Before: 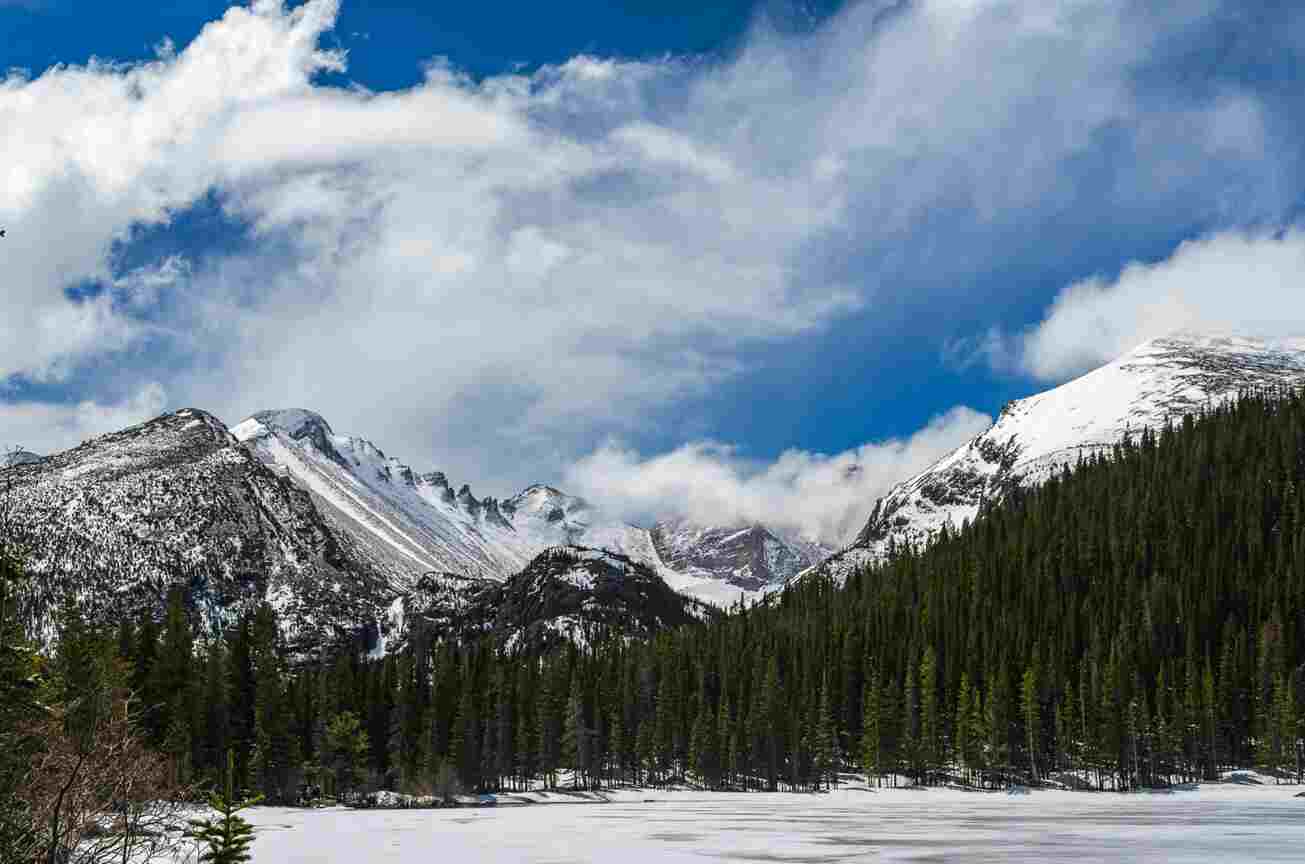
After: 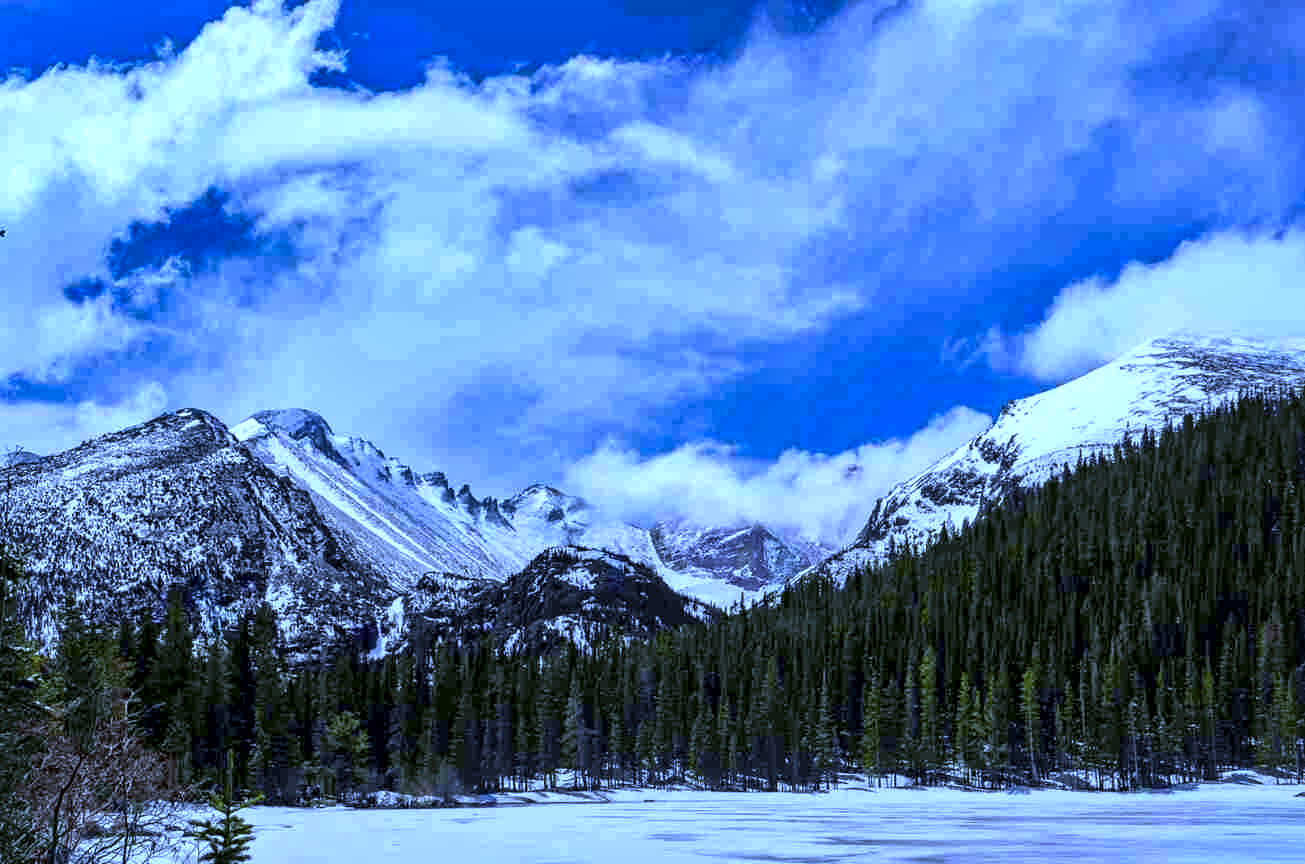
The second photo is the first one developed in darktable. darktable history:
shadows and highlights: shadows 12, white point adjustment 1.2, soften with gaussian
white balance: red 0.766, blue 1.537
local contrast: mode bilateral grid, contrast 25, coarseness 60, detail 151%, midtone range 0.2
